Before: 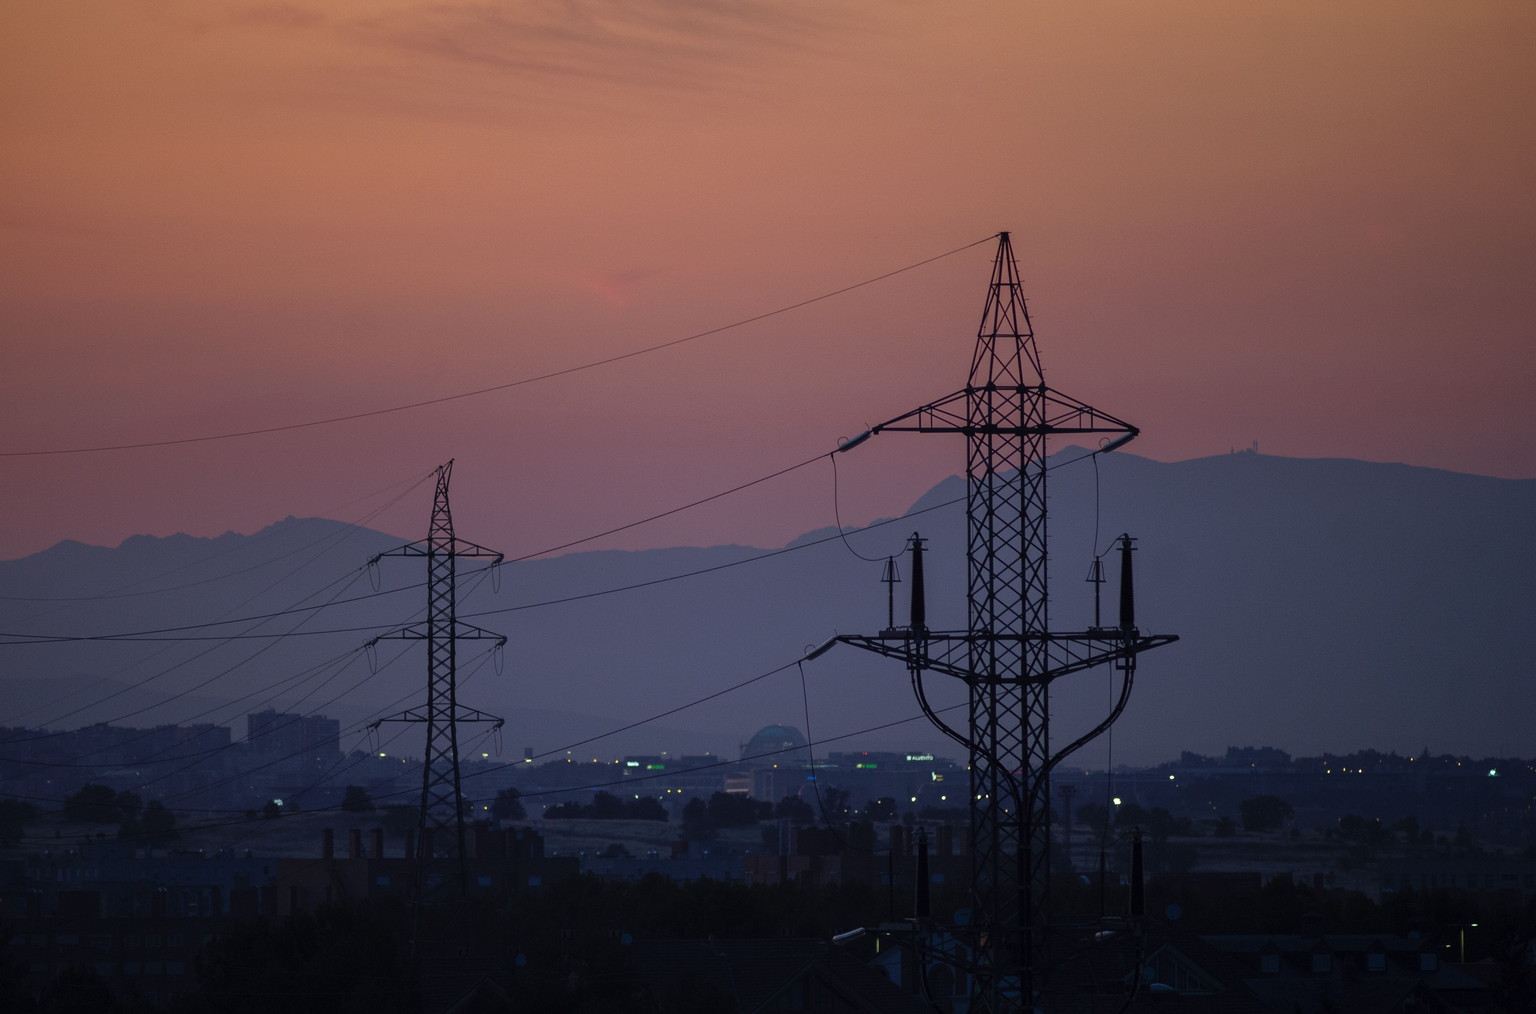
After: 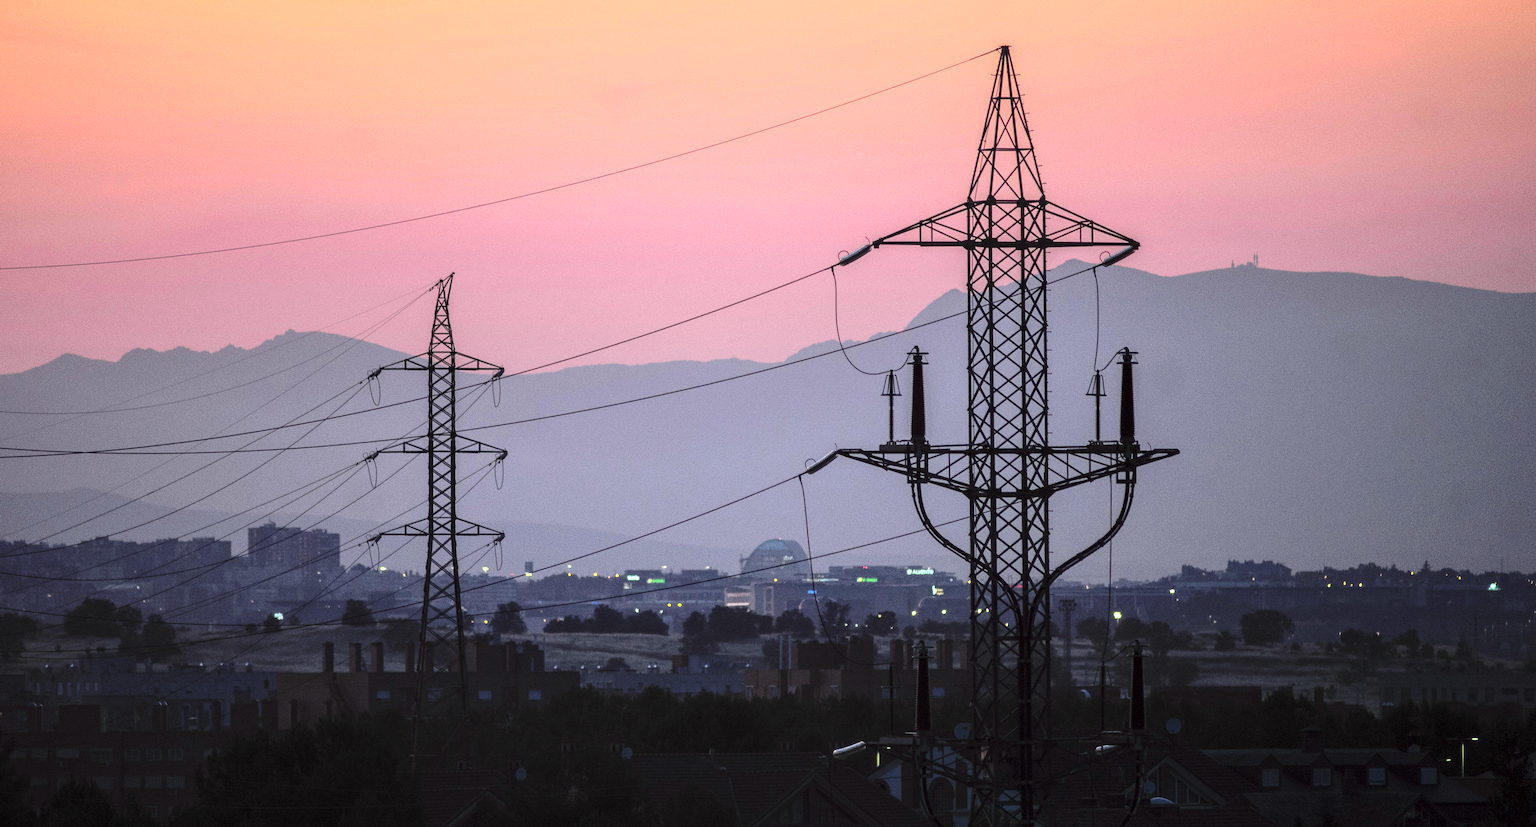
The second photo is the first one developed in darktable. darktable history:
local contrast: detail 130%
crop and rotate: top 18.417%
exposure: black level correction 0, exposure 1.524 EV, compensate highlight preservation false
tone curve: curves: ch0 [(0, 0.008) (0.107, 0.083) (0.283, 0.287) (0.429, 0.51) (0.607, 0.739) (0.789, 0.893) (0.998, 0.978)]; ch1 [(0, 0) (0.323, 0.339) (0.438, 0.427) (0.478, 0.484) (0.502, 0.502) (0.527, 0.525) (0.571, 0.579) (0.608, 0.629) (0.669, 0.704) (0.859, 0.899) (1, 1)]; ch2 [(0, 0) (0.33, 0.347) (0.421, 0.456) (0.473, 0.498) (0.502, 0.504) (0.522, 0.524) (0.549, 0.567) (0.593, 0.626) (0.676, 0.724) (1, 1)], color space Lab, independent channels, preserve colors none
